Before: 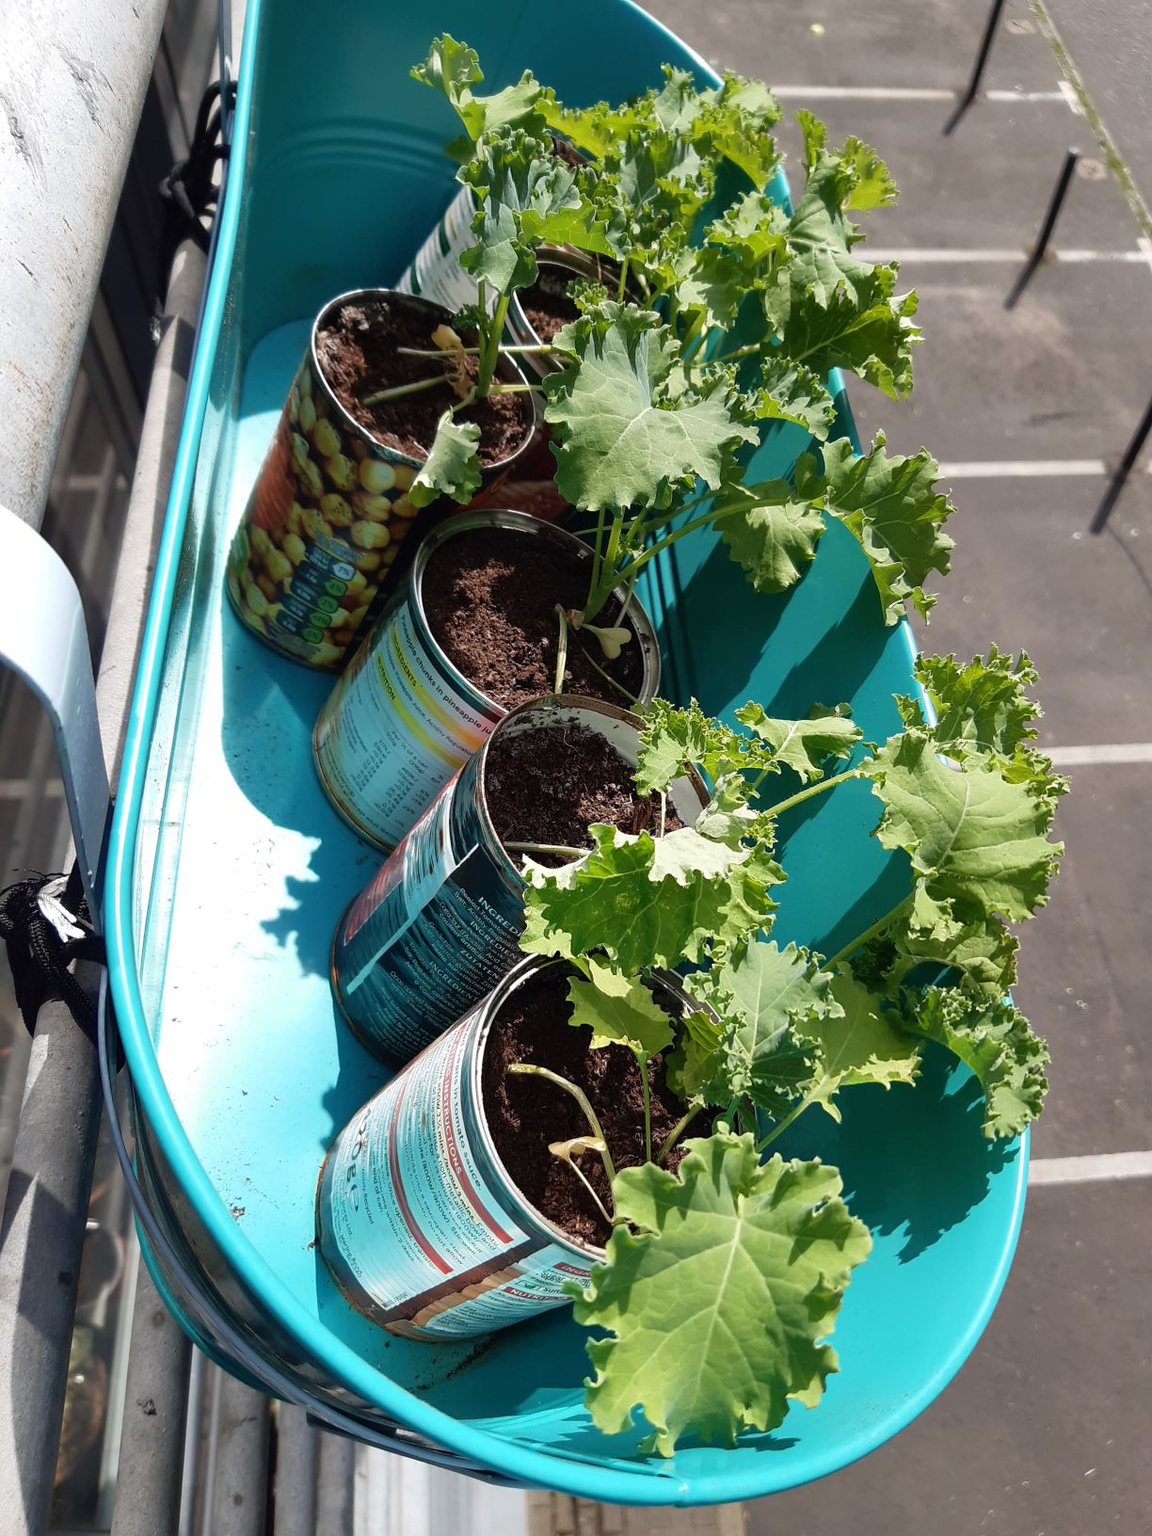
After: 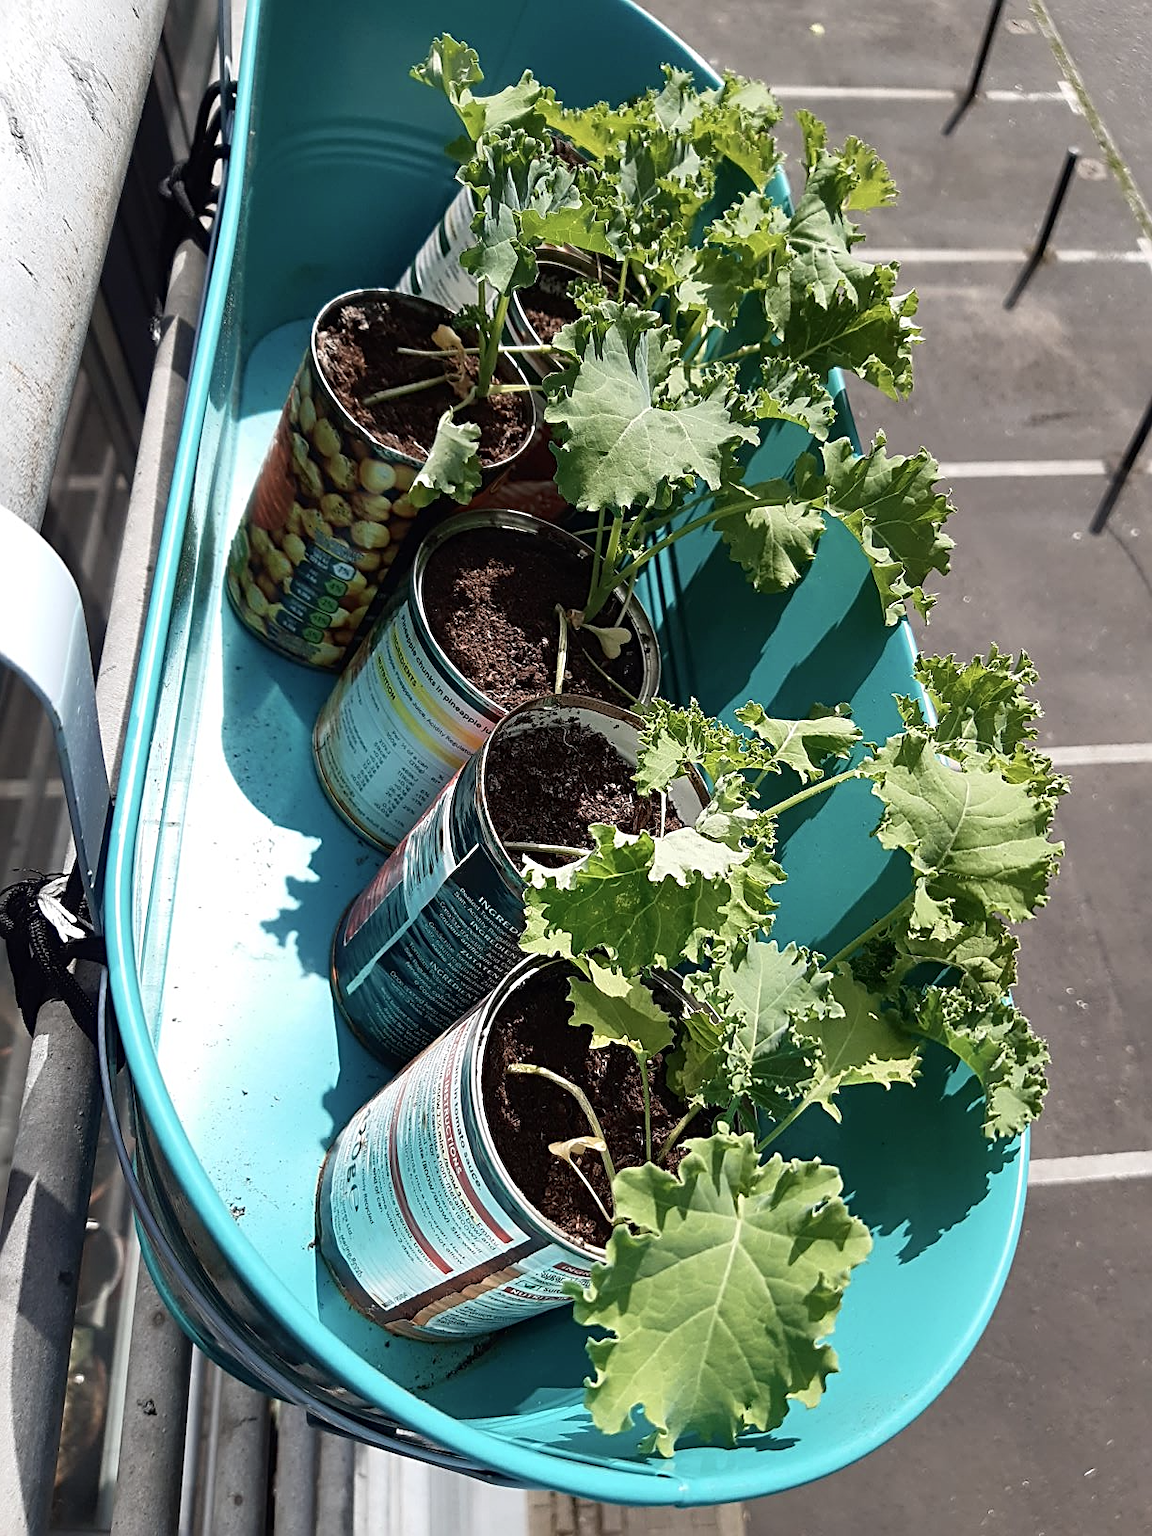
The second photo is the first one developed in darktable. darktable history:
contrast brightness saturation: contrast 0.11, saturation -0.17
sharpen: radius 2.543, amount 0.636
